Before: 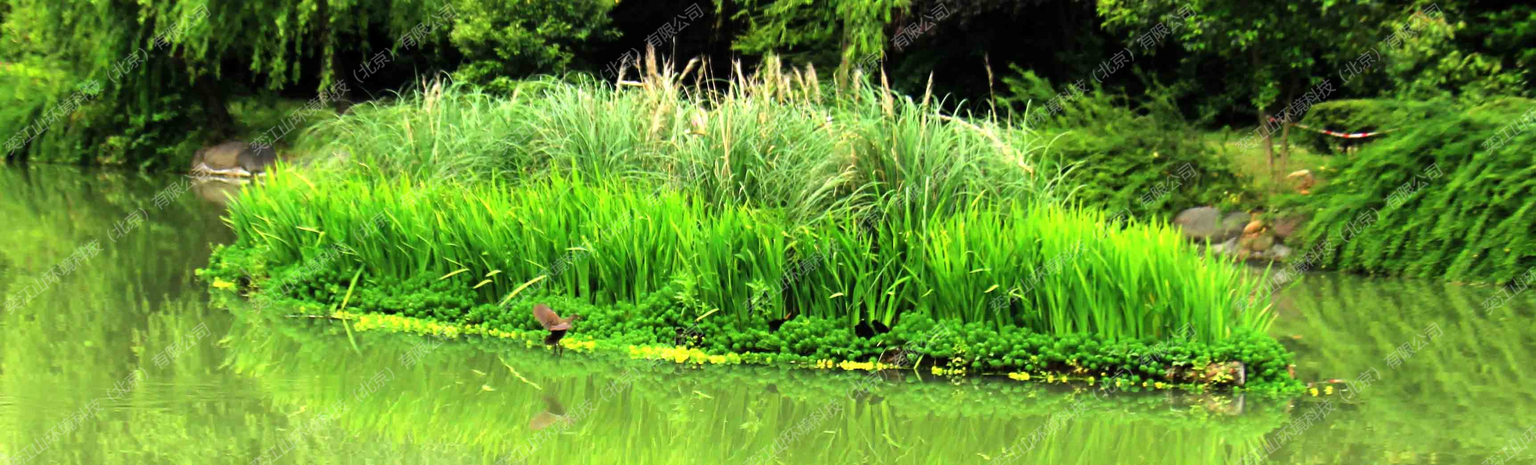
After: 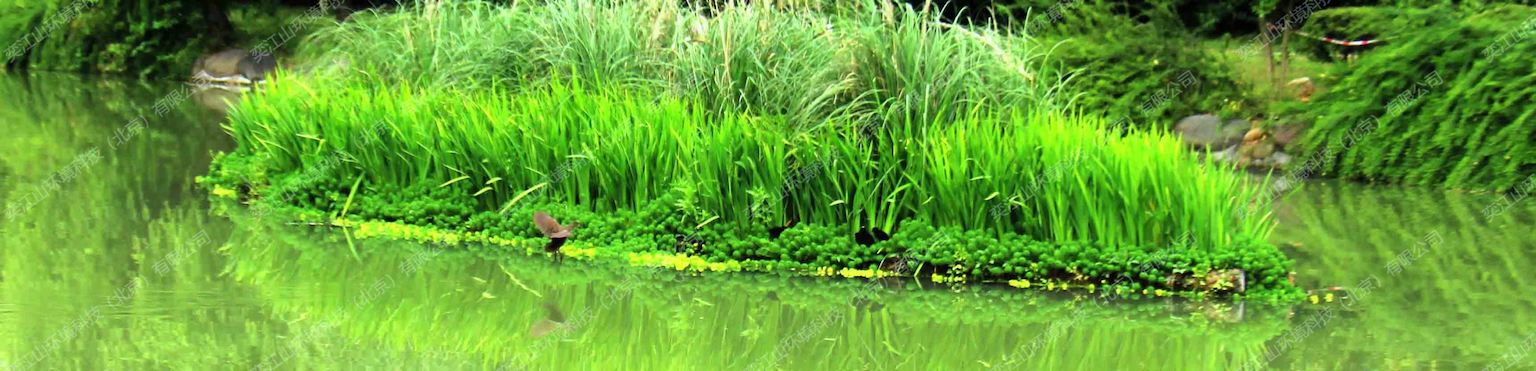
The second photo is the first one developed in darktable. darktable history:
white balance: red 0.925, blue 1.046
crop and rotate: top 19.998%
